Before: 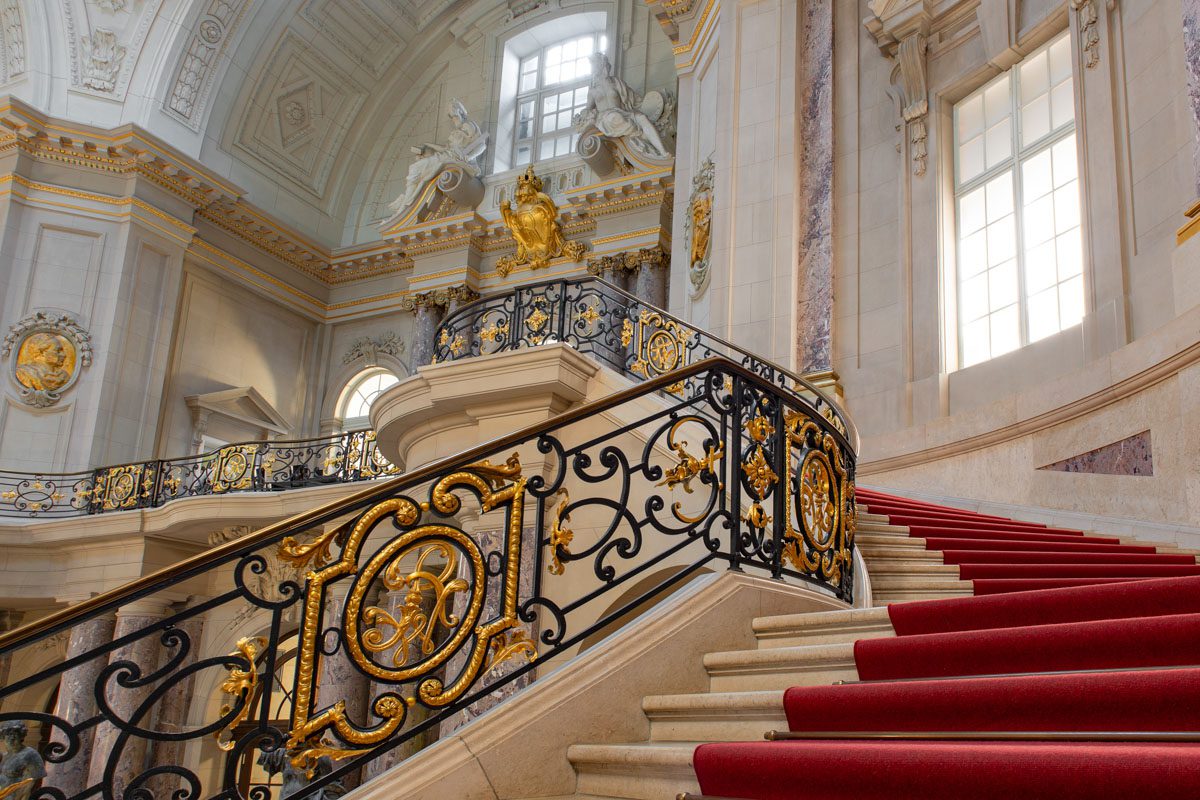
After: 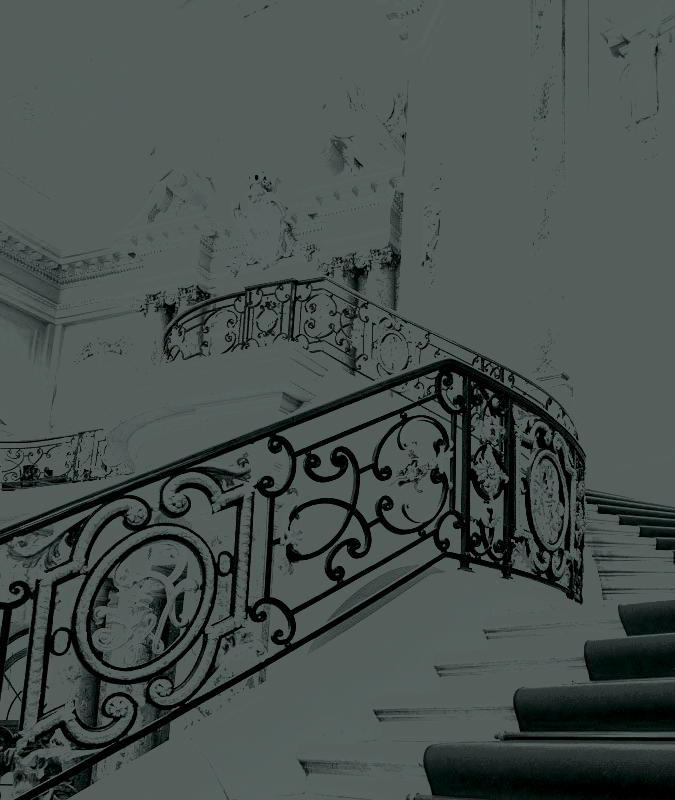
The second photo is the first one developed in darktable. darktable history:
crop and rotate: left 22.516%, right 21.234%
exposure: exposure 2.25 EV, compensate highlight preservation false
colorize: hue 90°, saturation 19%, lightness 1.59%, version 1
color balance rgb: linear chroma grading › global chroma 9%, perceptual saturation grading › global saturation 36%, perceptual saturation grading › shadows 35%, perceptual brilliance grading › global brilliance 15%, perceptual brilliance grading › shadows -35%, global vibrance 15%
tone equalizer: -8 EV -0.417 EV, -7 EV -0.389 EV, -6 EV -0.333 EV, -5 EV -0.222 EV, -3 EV 0.222 EV, -2 EV 0.333 EV, -1 EV 0.389 EV, +0 EV 0.417 EV, edges refinement/feathering 500, mask exposure compensation -1.57 EV, preserve details no
color zones: curves: ch0 [(0, 0.613) (0.01, 0.613) (0.245, 0.448) (0.498, 0.529) (0.642, 0.665) (0.879, 0.777) (0.99, 0.613)]; ch1 [(0, 0) (0.143, 0) (0.286, 0) (0.429, 0) (0.571, 0) (0.714, 0) (0.857, 0)], mix -131.09%
velvia: on, module defaults
